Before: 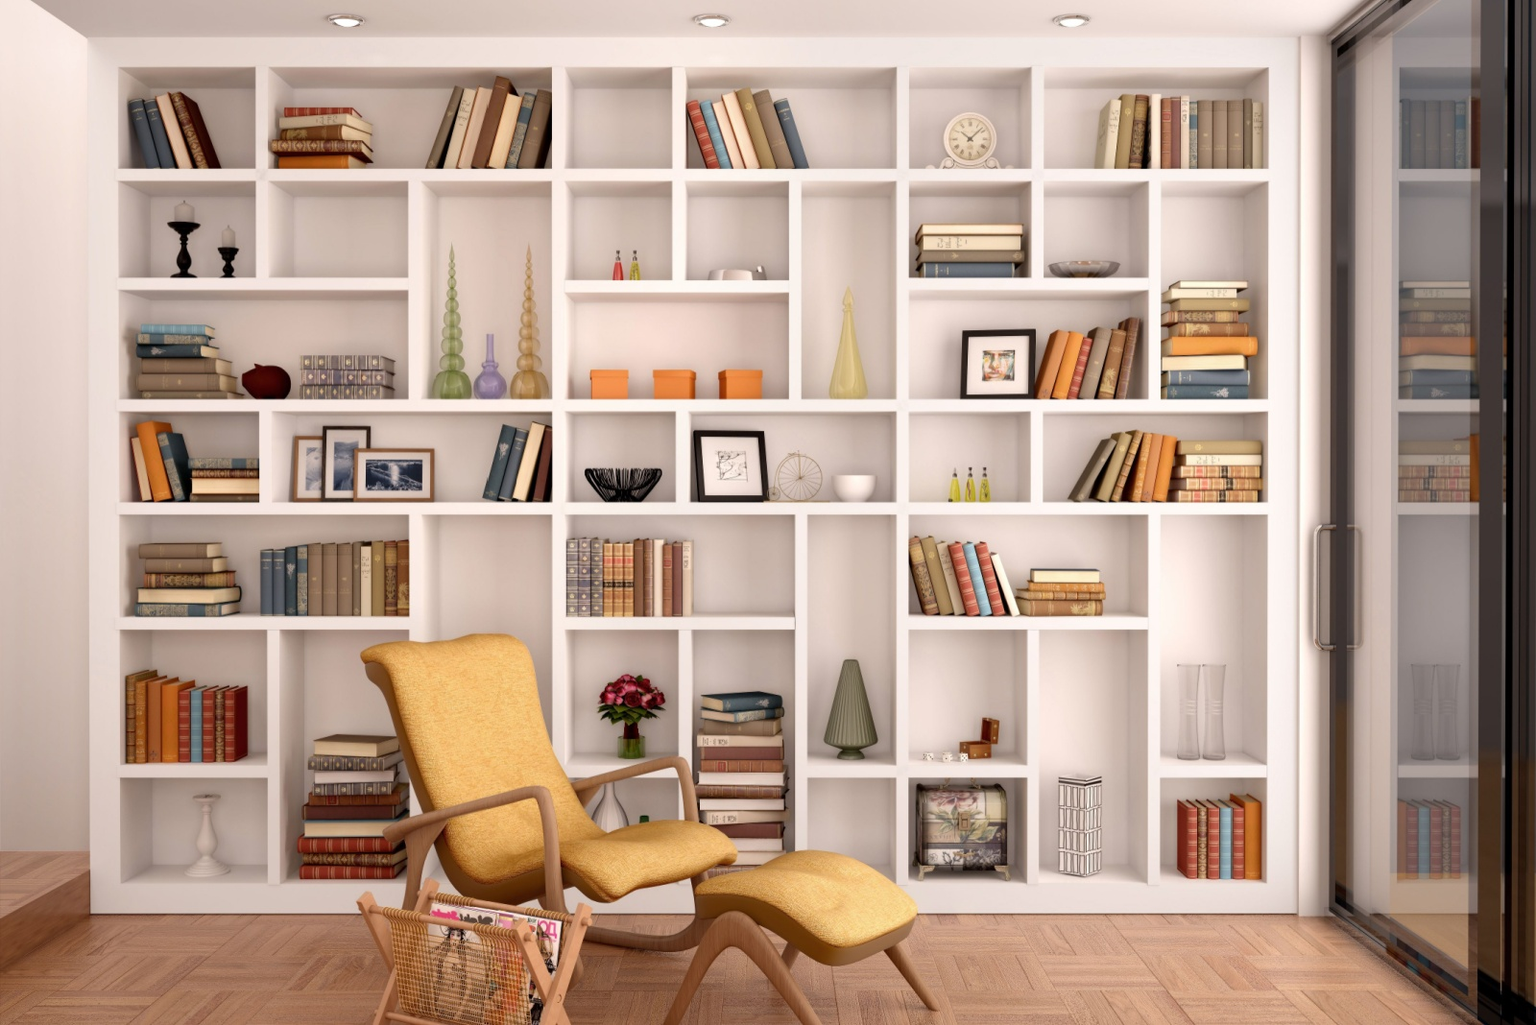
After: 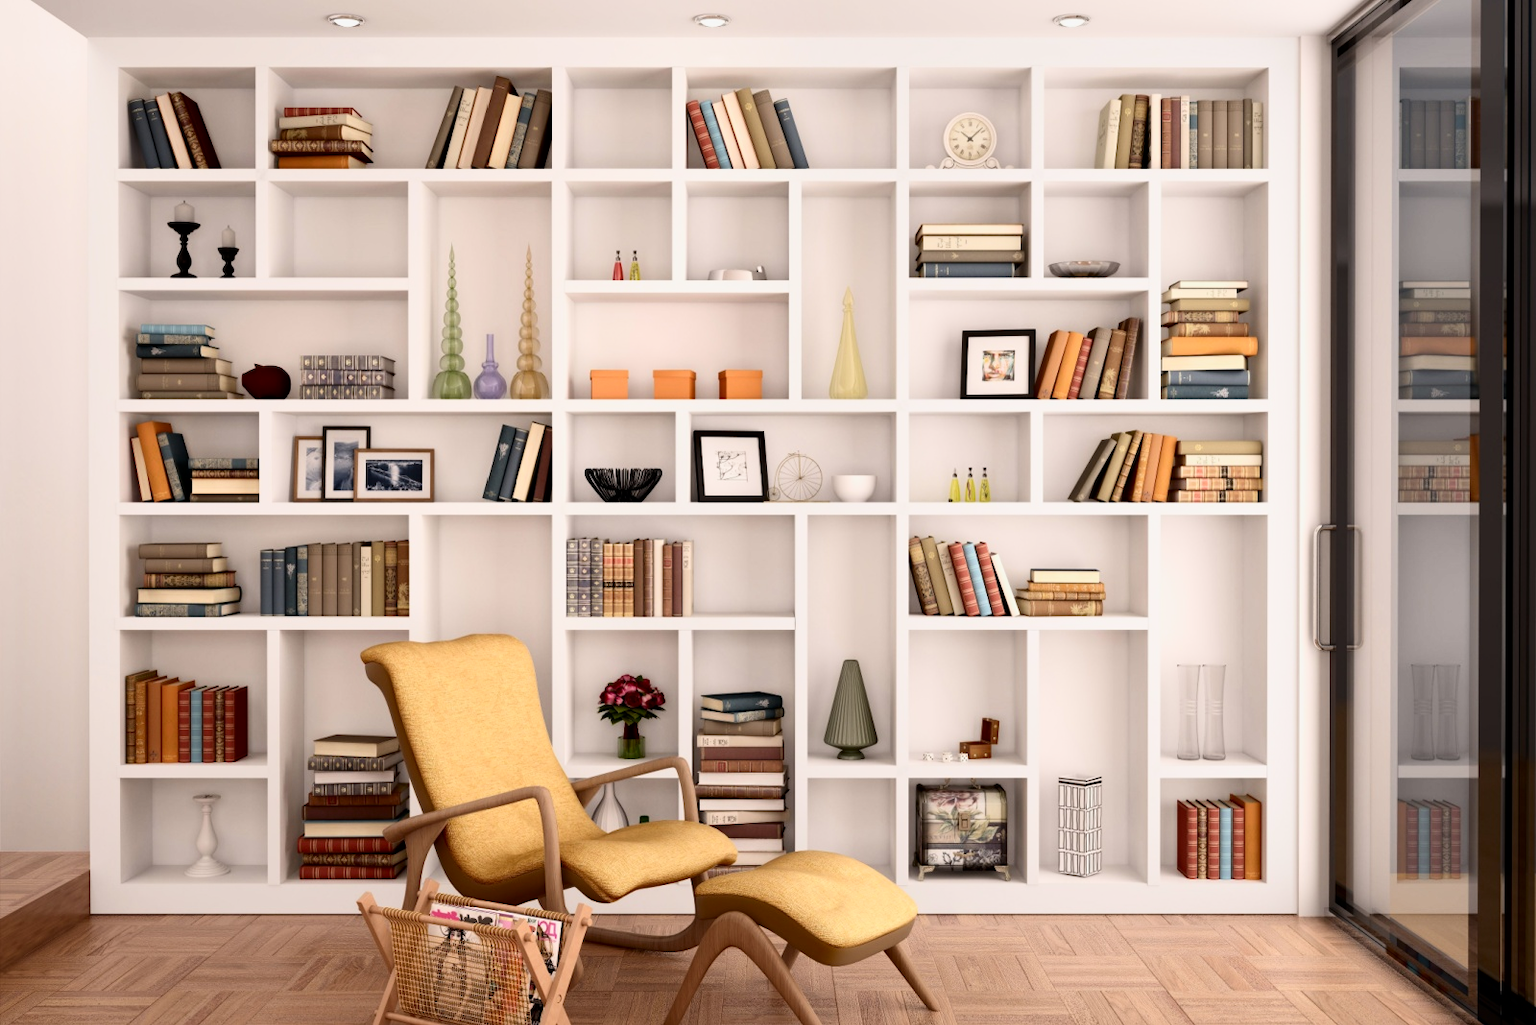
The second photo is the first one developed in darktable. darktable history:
contrast brightness saturation: contrast 0.22
filmic rgb: black relative exposure -9.5 EV, white relative exposure 3.02 EV, hardness 6.12
